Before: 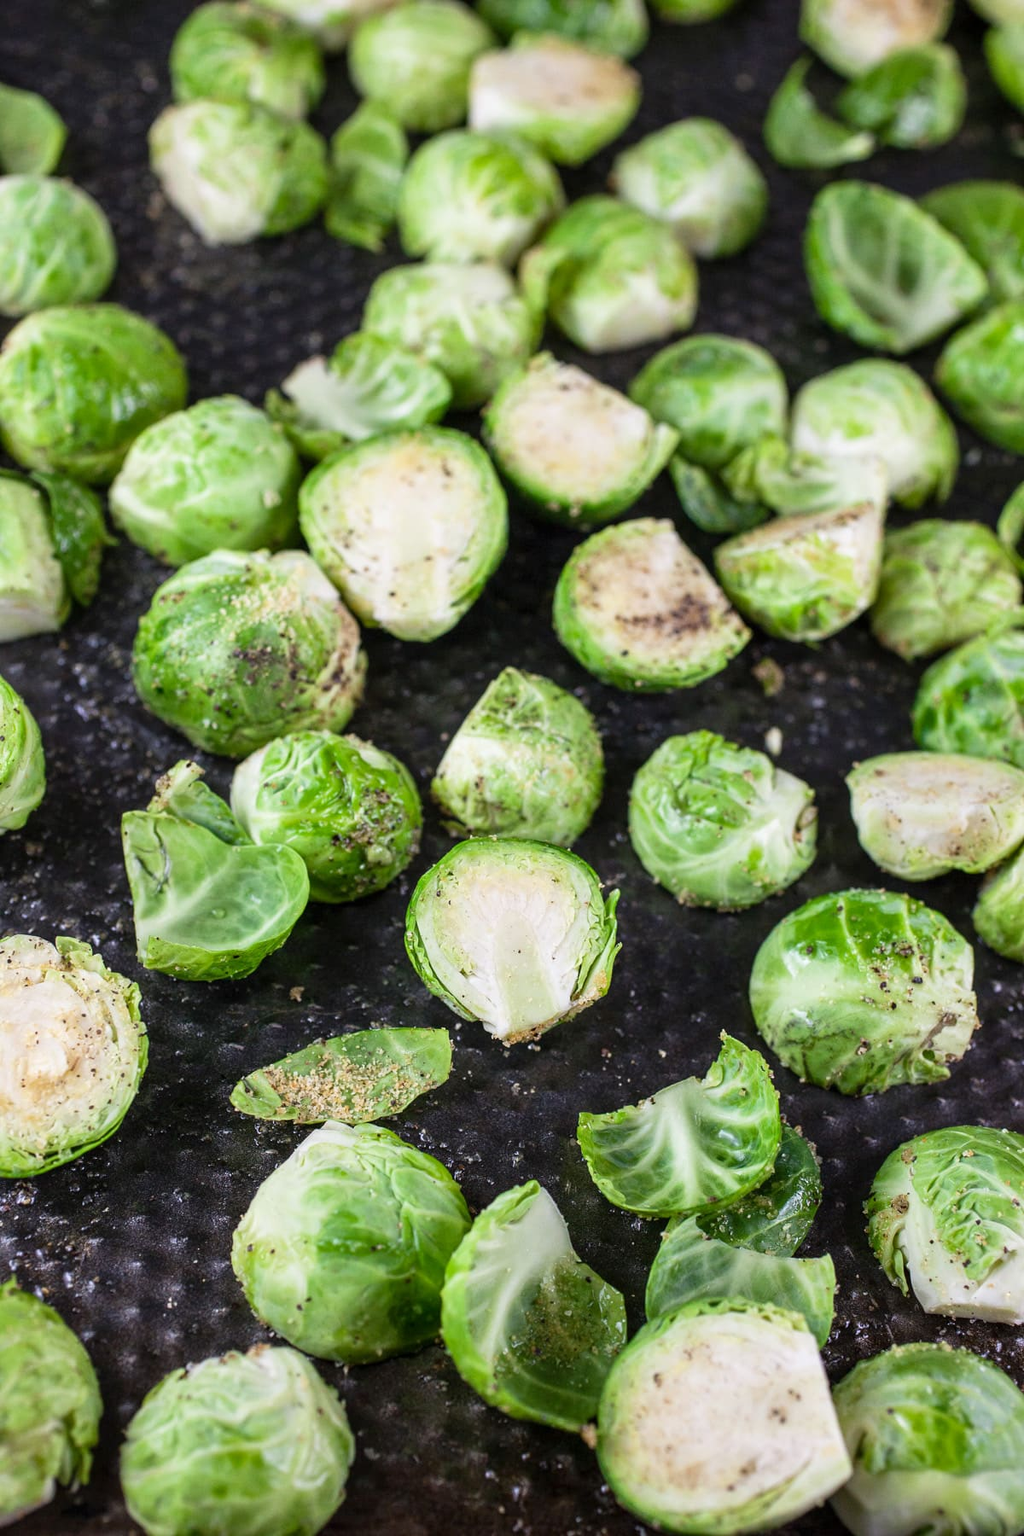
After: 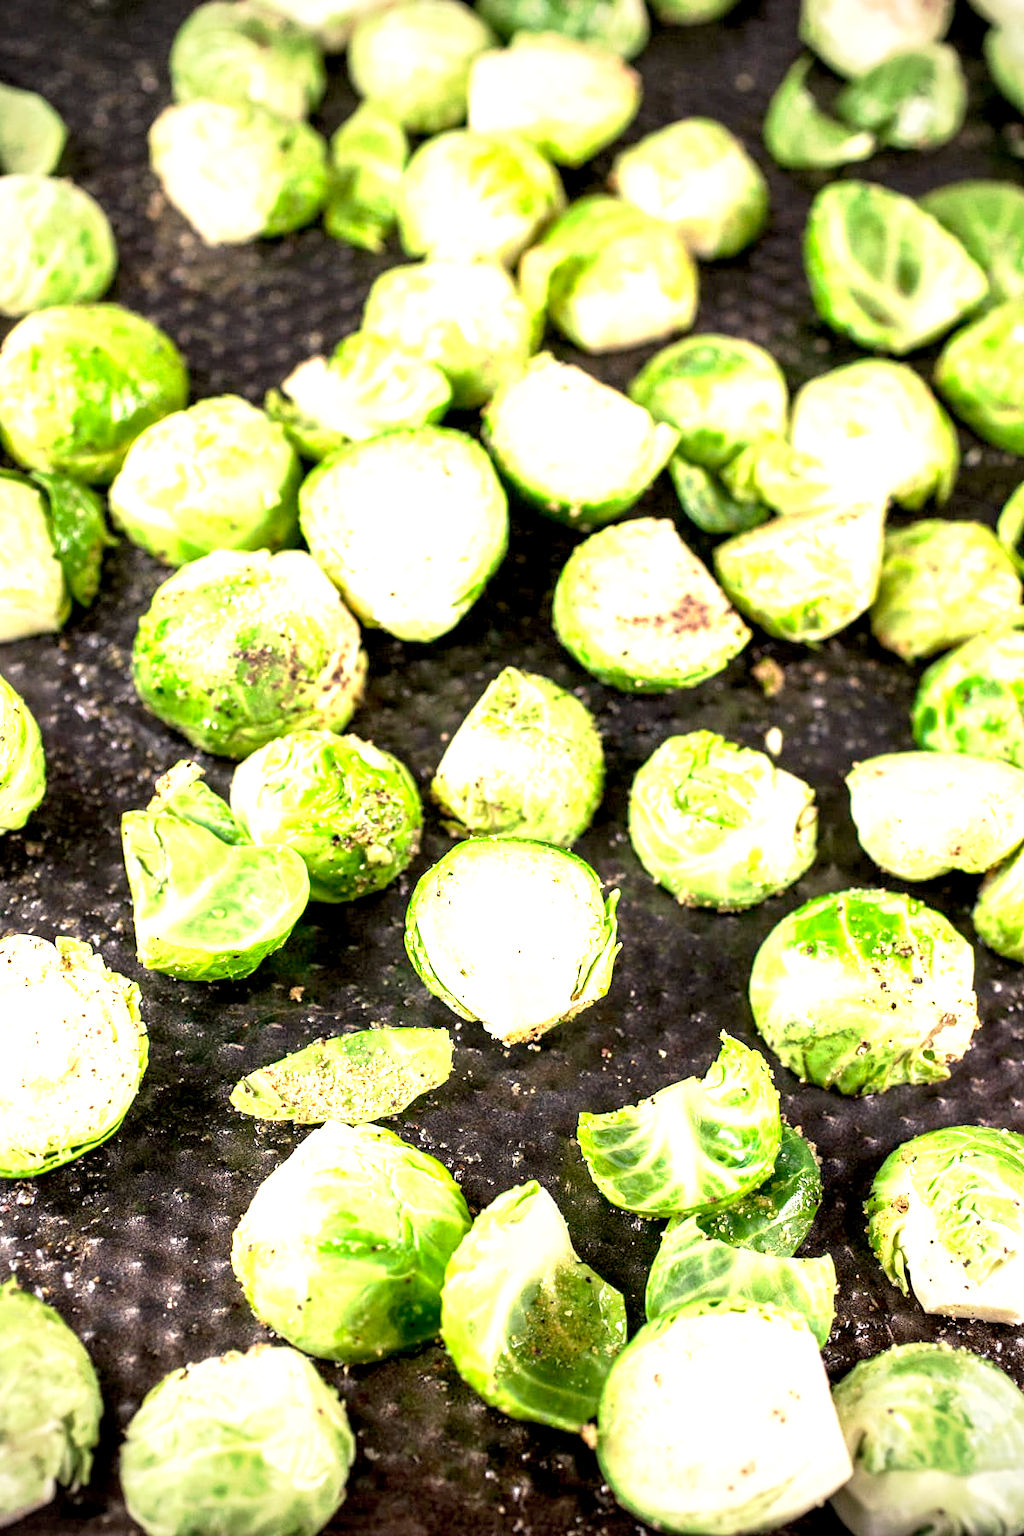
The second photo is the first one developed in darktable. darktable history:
color zones: curves: ch1 [(0.077, 0.436) (0.25, 0.5) (0.75, 0.5)]
exposure: black level correction 0, exposure 1.55 EV, compensate exposure bias true, compensate highlight preservation false
vignetting: fall-off radius 45%, brightness -0.33
base curve: curves: ch0 [(0.017, 0) (0.425, 0.441) (0.844, 0.933) (1, 1)], preserve colors none
white balance: red 1.123, blue 0.83
